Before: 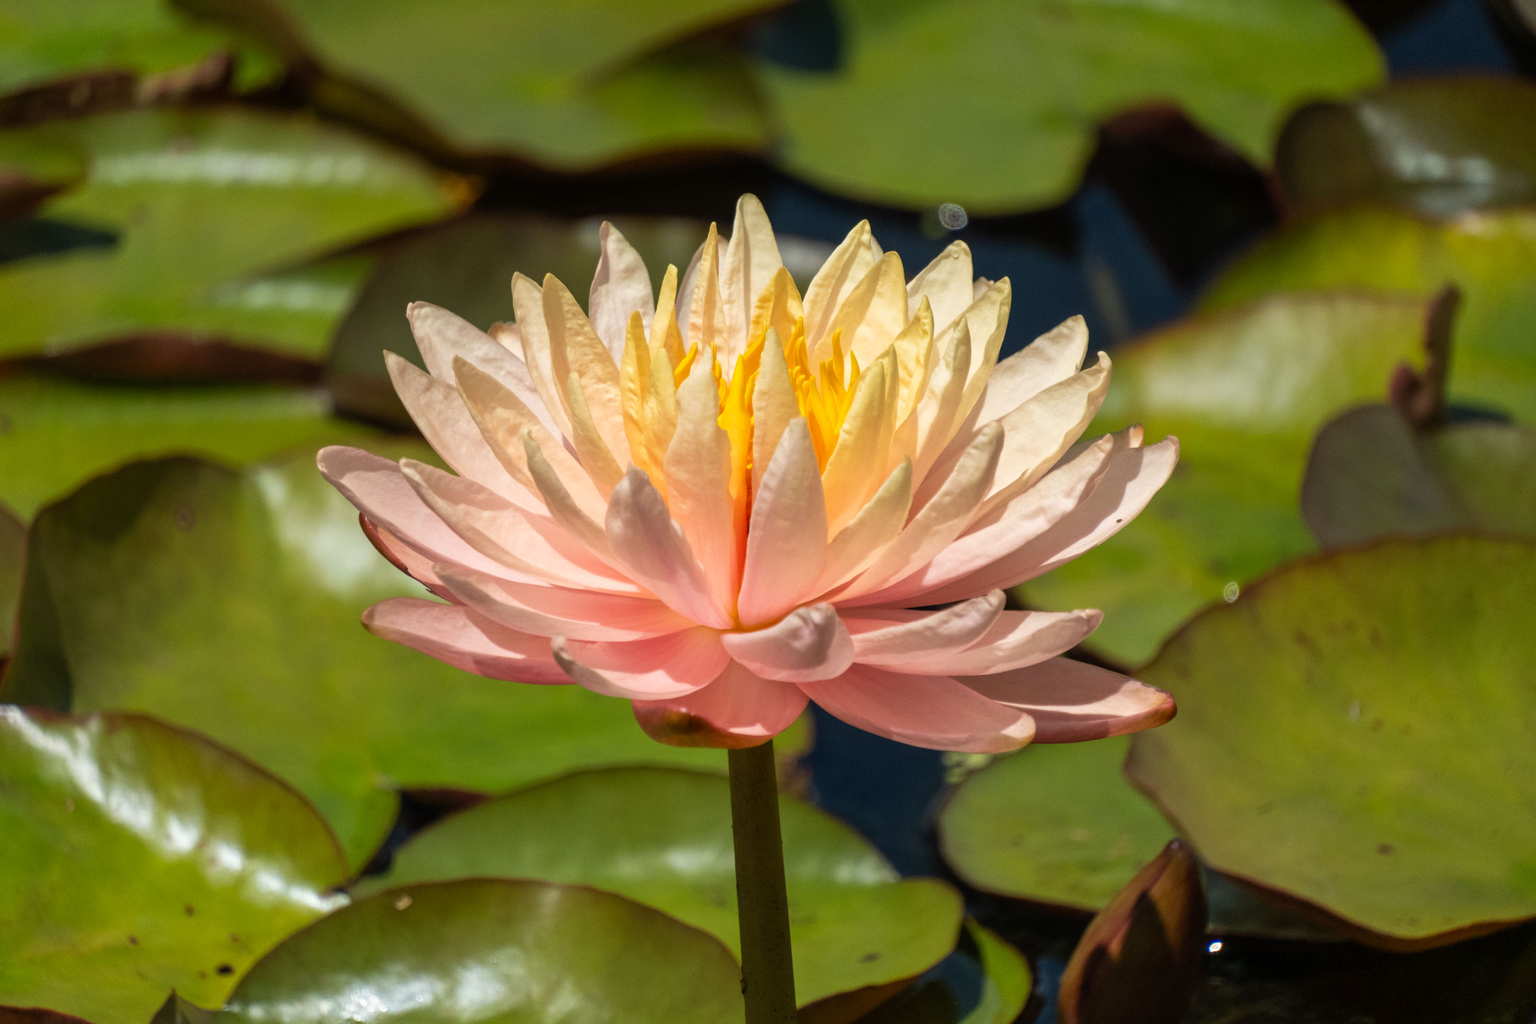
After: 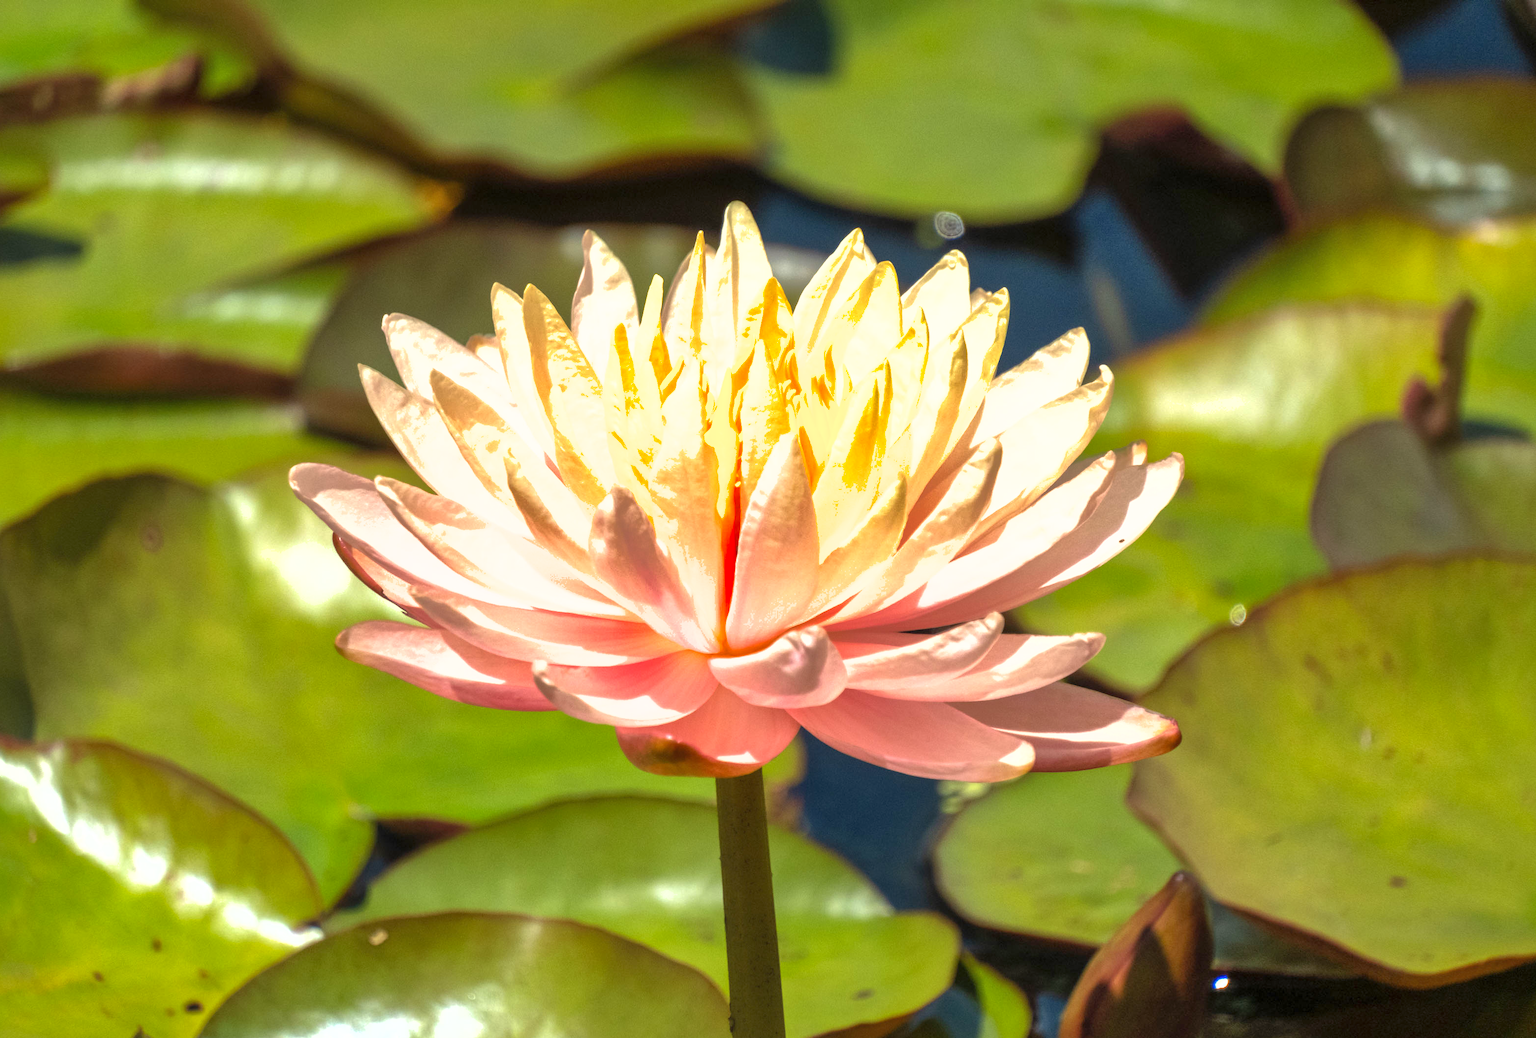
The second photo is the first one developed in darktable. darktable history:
shadows and highlights: on, module defaults
crop and rotate: left 2.536%, right 1.107%, bottom 2.246%
exposure: exposure 1.061 EV, compensate highlight preservation false
